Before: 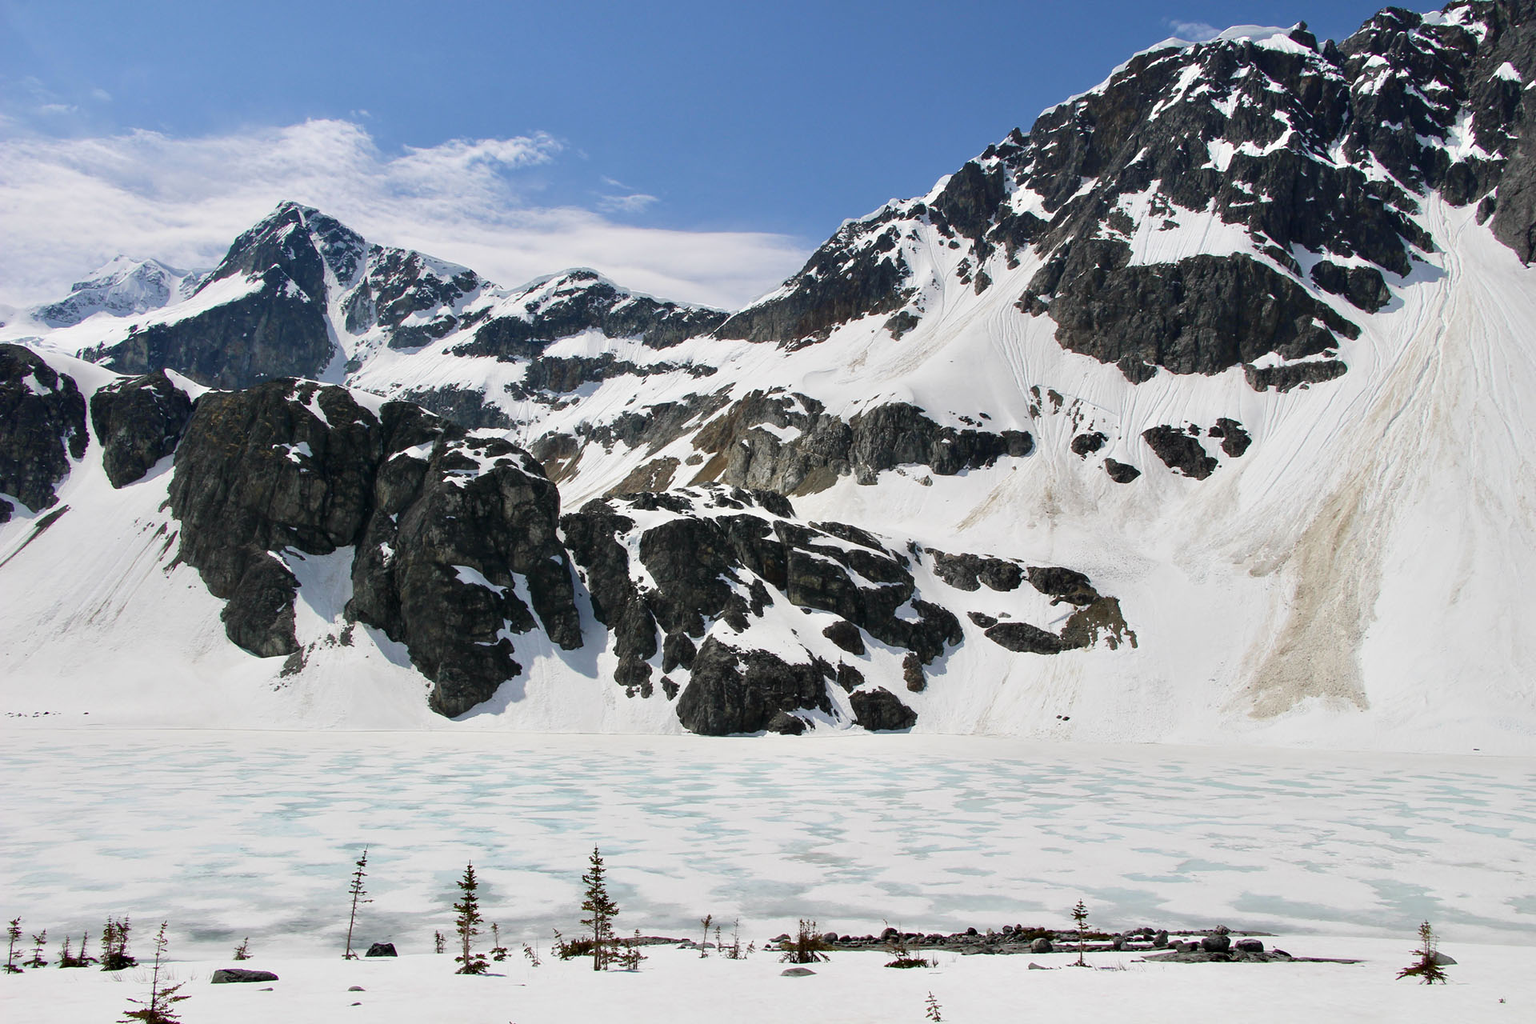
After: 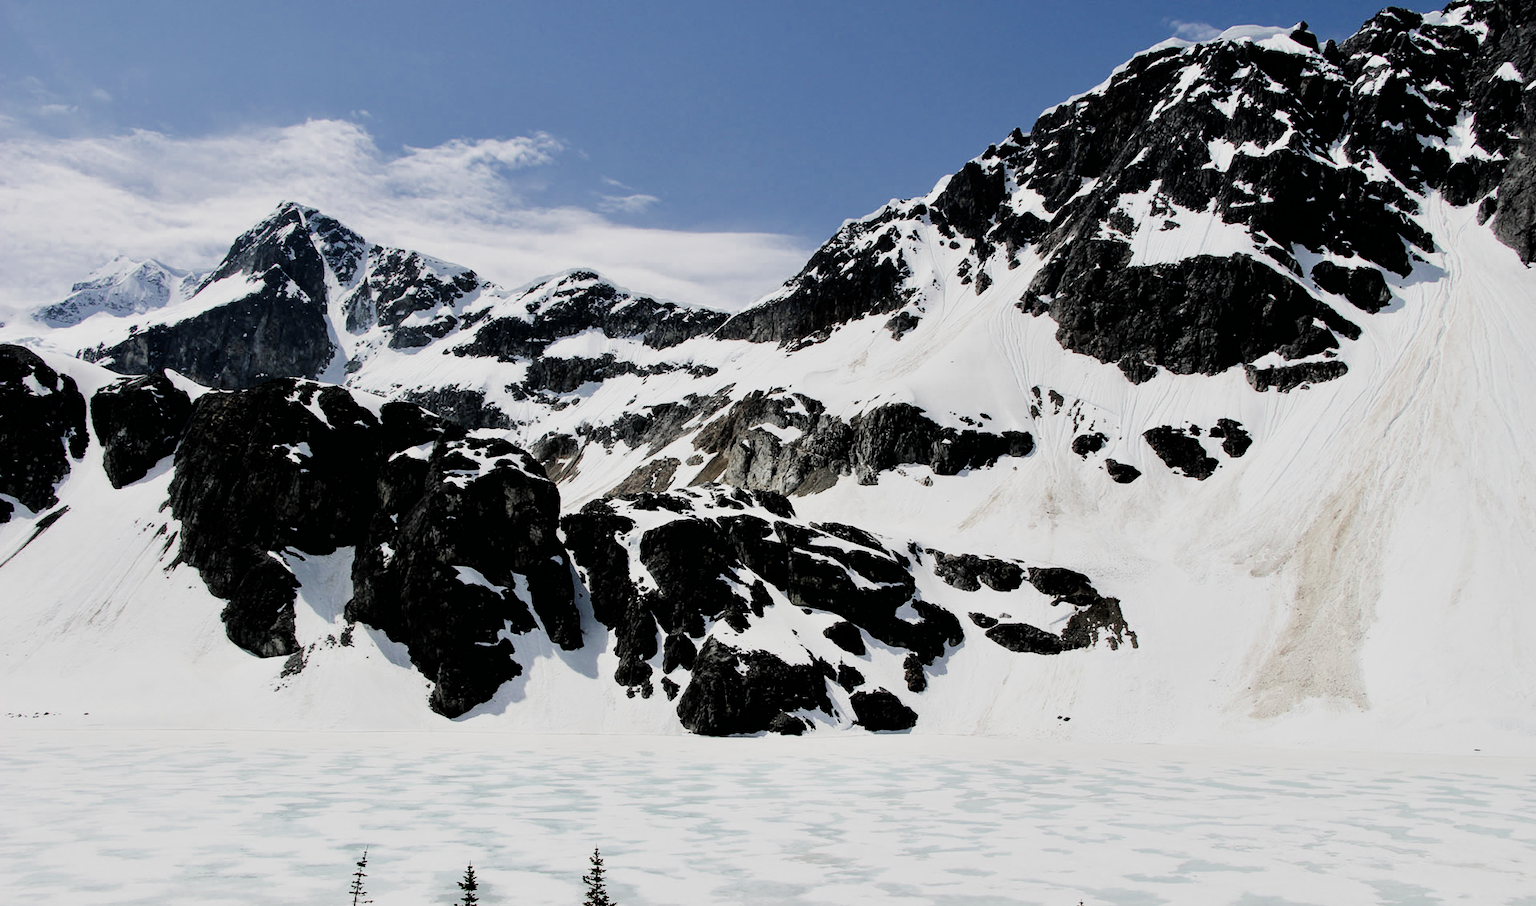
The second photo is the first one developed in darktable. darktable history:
crop and rotate: top 0%, bottom 11.49%
filmic rgb: black relative exposure -4.14 EV, white relative exposure 5.1 EV, hardness 2.11, contrast 1.165
tone equalizer: -8 EV -0.75 EV, -7 EV -0.7 EV, -6 EV -0.6 EV, -5 EV -0.4 EV, -3 EV 0.4 EV, -2 EV 0.6 EV, -1 EV 0.7 EV, +0 EV 0.75 EV, edges refinement/feathering 500, mask exposure compensation -1.57 EV, preserve details no
color zones: curves: ch0 [(0, 0.5) (0.125, 0.4) (0.25, 0.5) (0.375, 0.4) (0.5, 0.4) (0.625, 0.35) (0.75, 0.35) (0.875, 0.5)]; ch1 [(0, 0.35) (0.125, 0.45) (0.25, 0.35) (0.375, 0.35) (0.5, 0.35) (0.625, 0.35) (0.75, 0.45) (0.875, 0.35)]; ch2 [(0, 0.6) (0.125, 0.5) (0.25, 0.5) (0.375, 0.6) (0.5, 0.6) (0.625, 0.5) (0.75, 0.5) (0.875, 0.5)]
